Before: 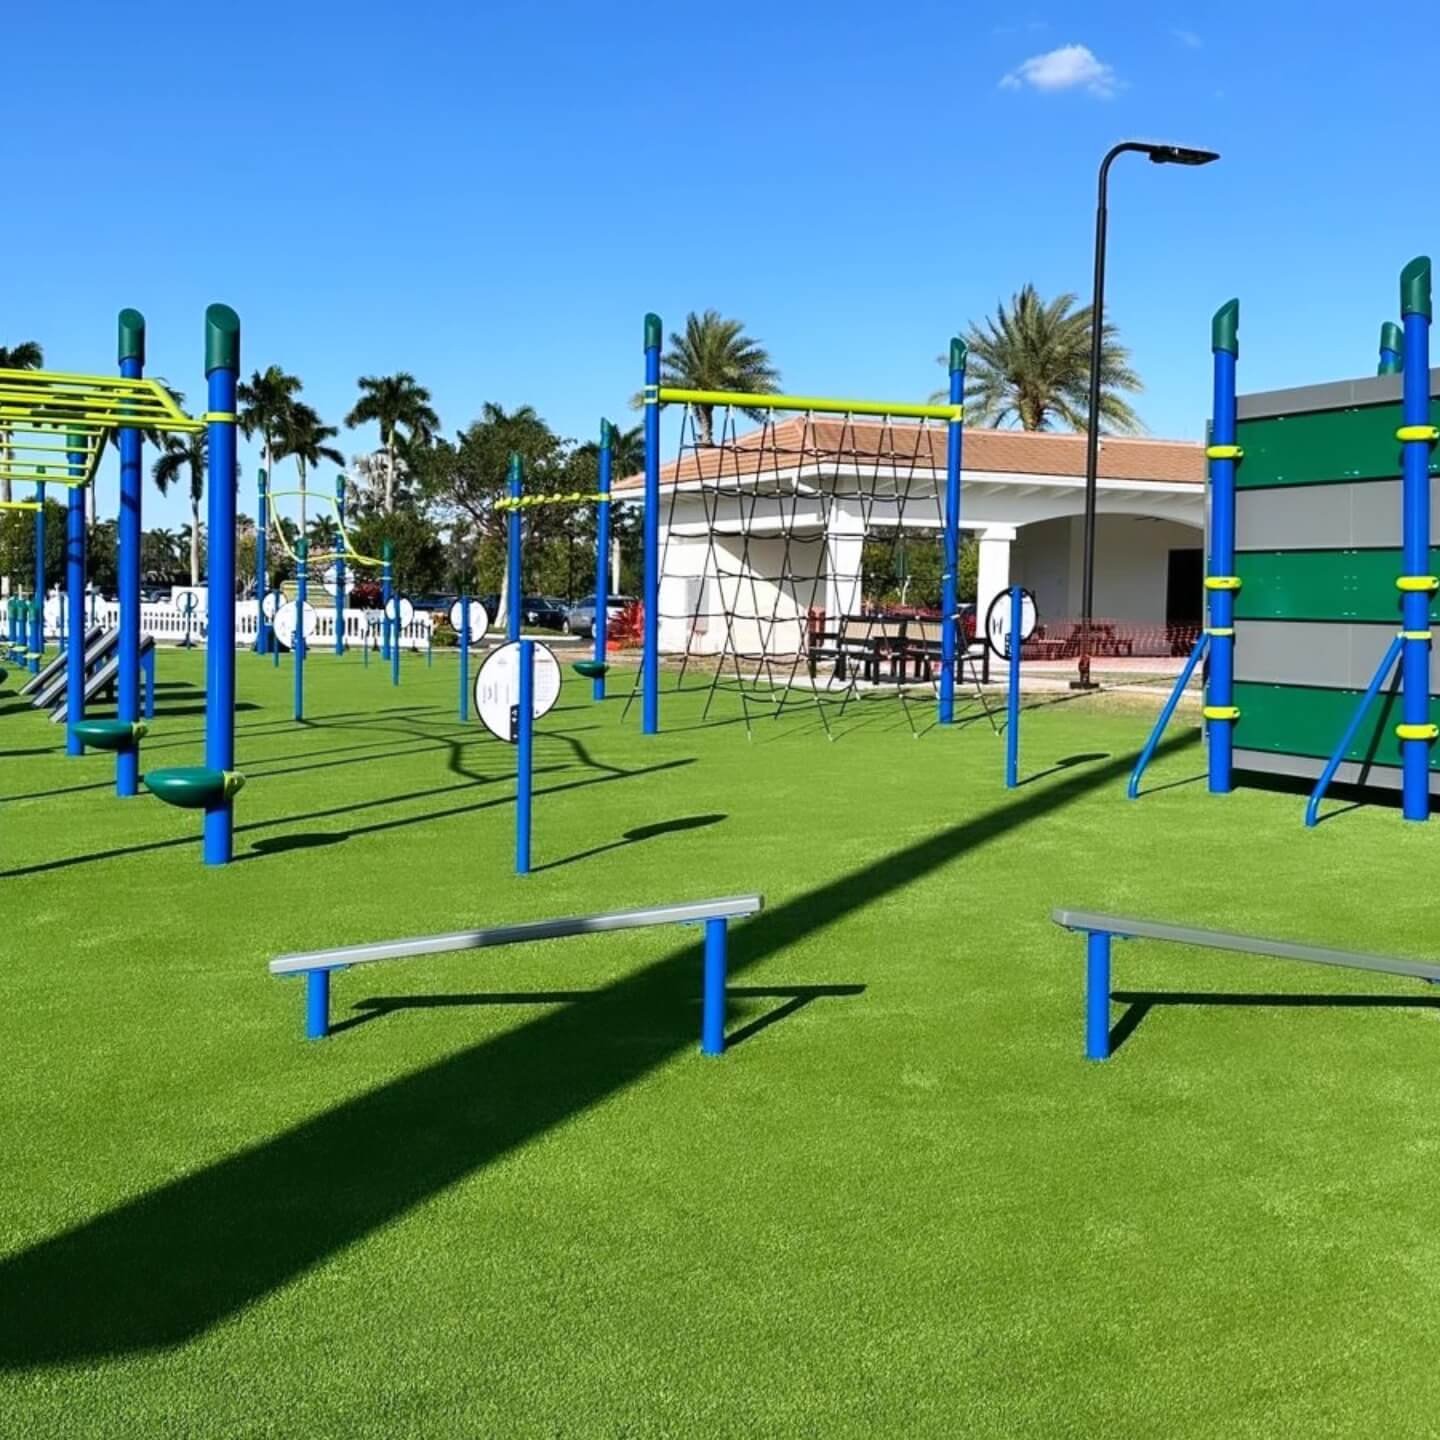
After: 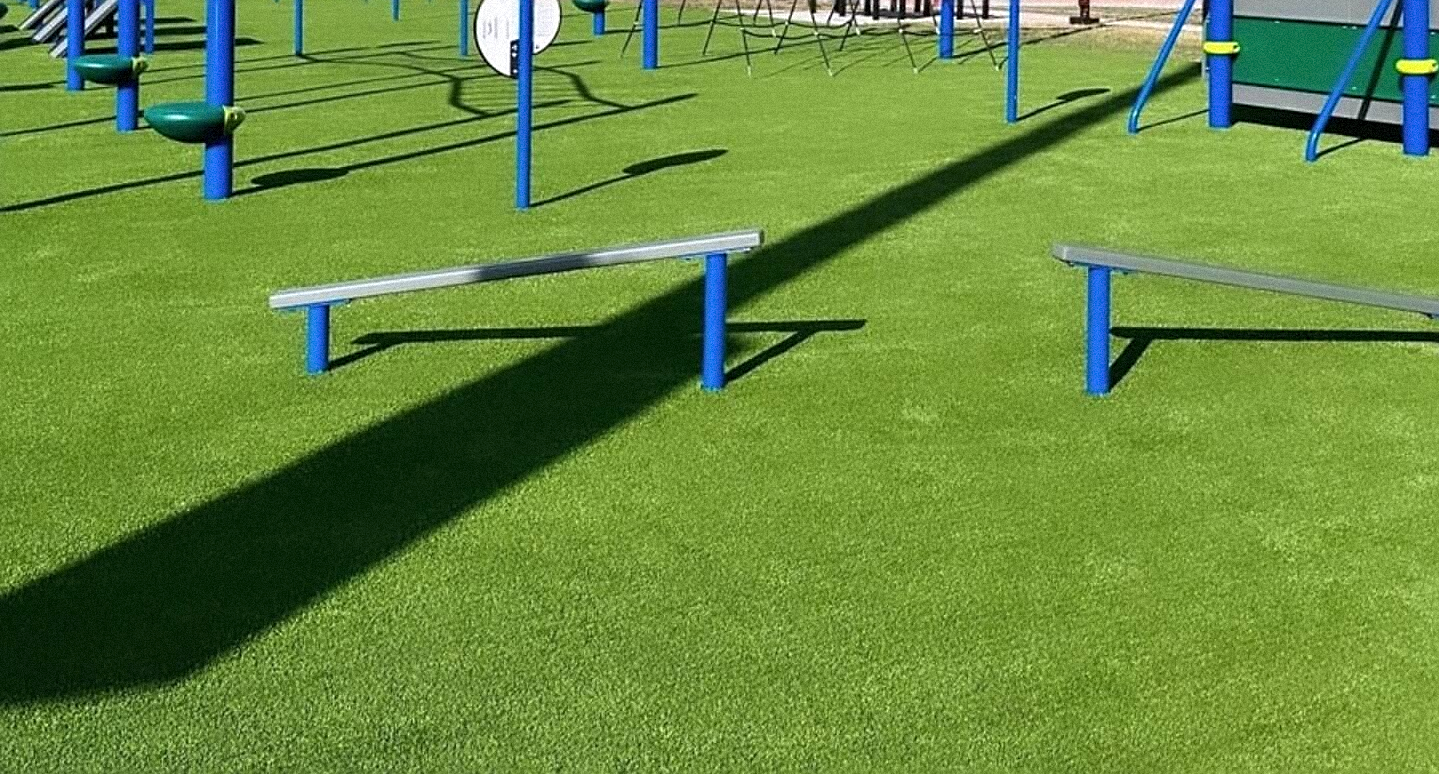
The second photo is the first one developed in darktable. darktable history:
sharpen: on, module defaults
contrast brightness saturation: saturation -0.05
crop and rotate: top 46.237%
grain: mid-tones bias 0%
